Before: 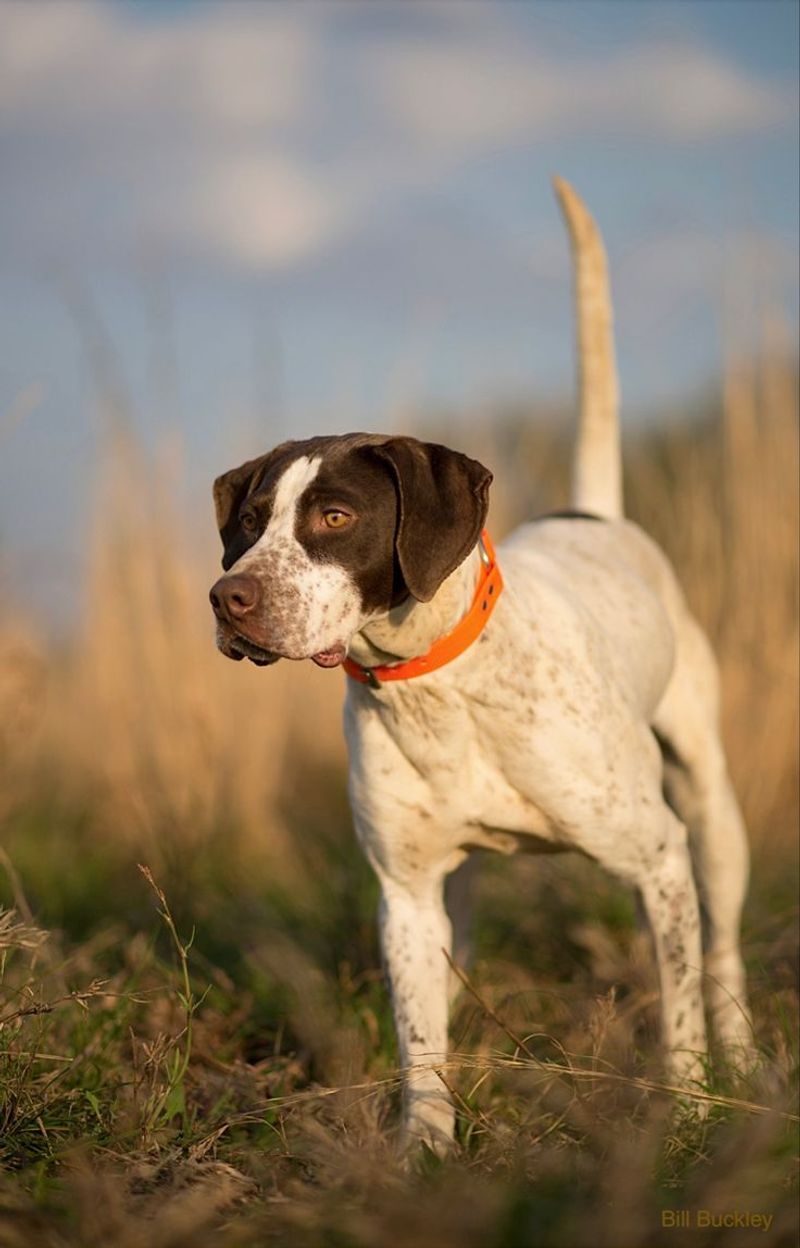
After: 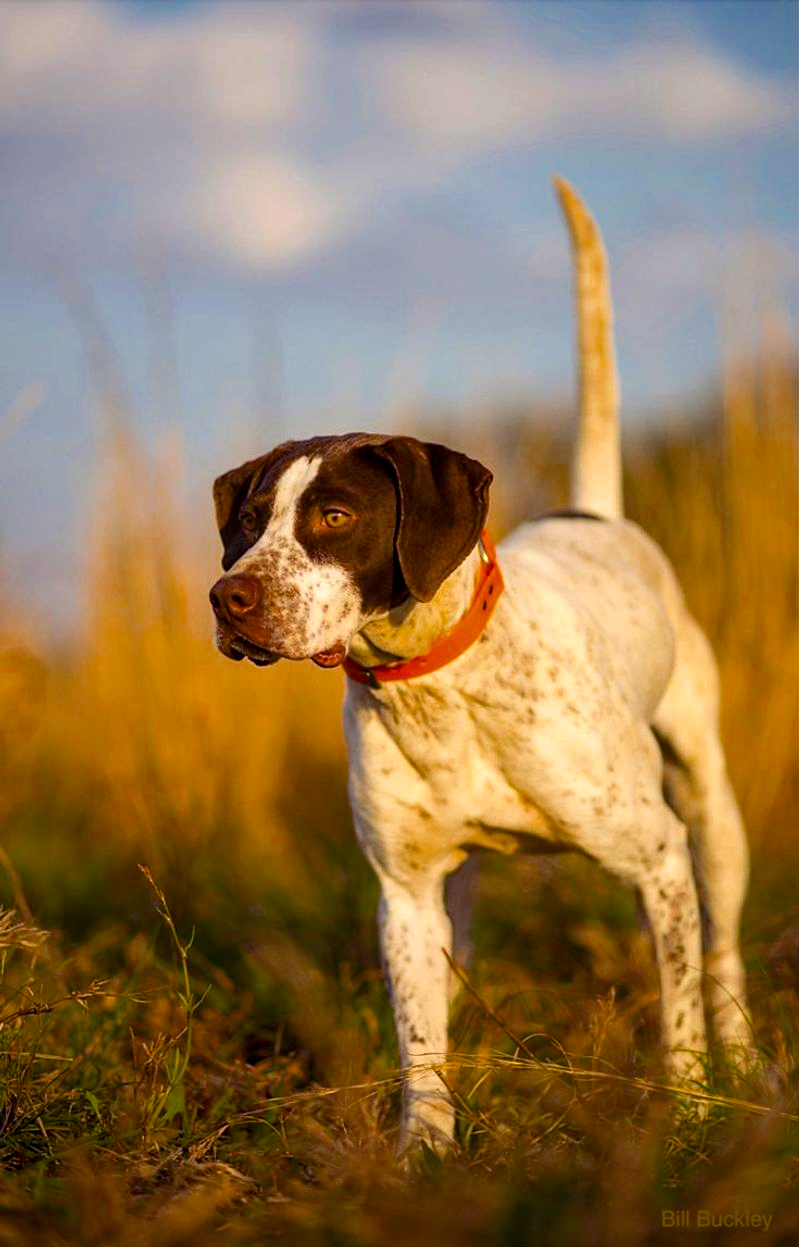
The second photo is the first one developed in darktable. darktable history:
local contrast: on, module defaults
color balance rgb: shadows lift › luminance 0.636%, shadows lift › chroma 6.843%, shadows lift › hue 299.8°, linear chroma grading › global chroma 10.031%, perceptual saturation grading › global saturation 25.763%, perceptual brilliance grading › highlights 9.545%, perceptual brilliance grading › mid-tones 5.081%, global vibrance 15.78%, saturation formula JzAzBz (2021)
crop and rotate: left 0.083%, bottom 0.006%
